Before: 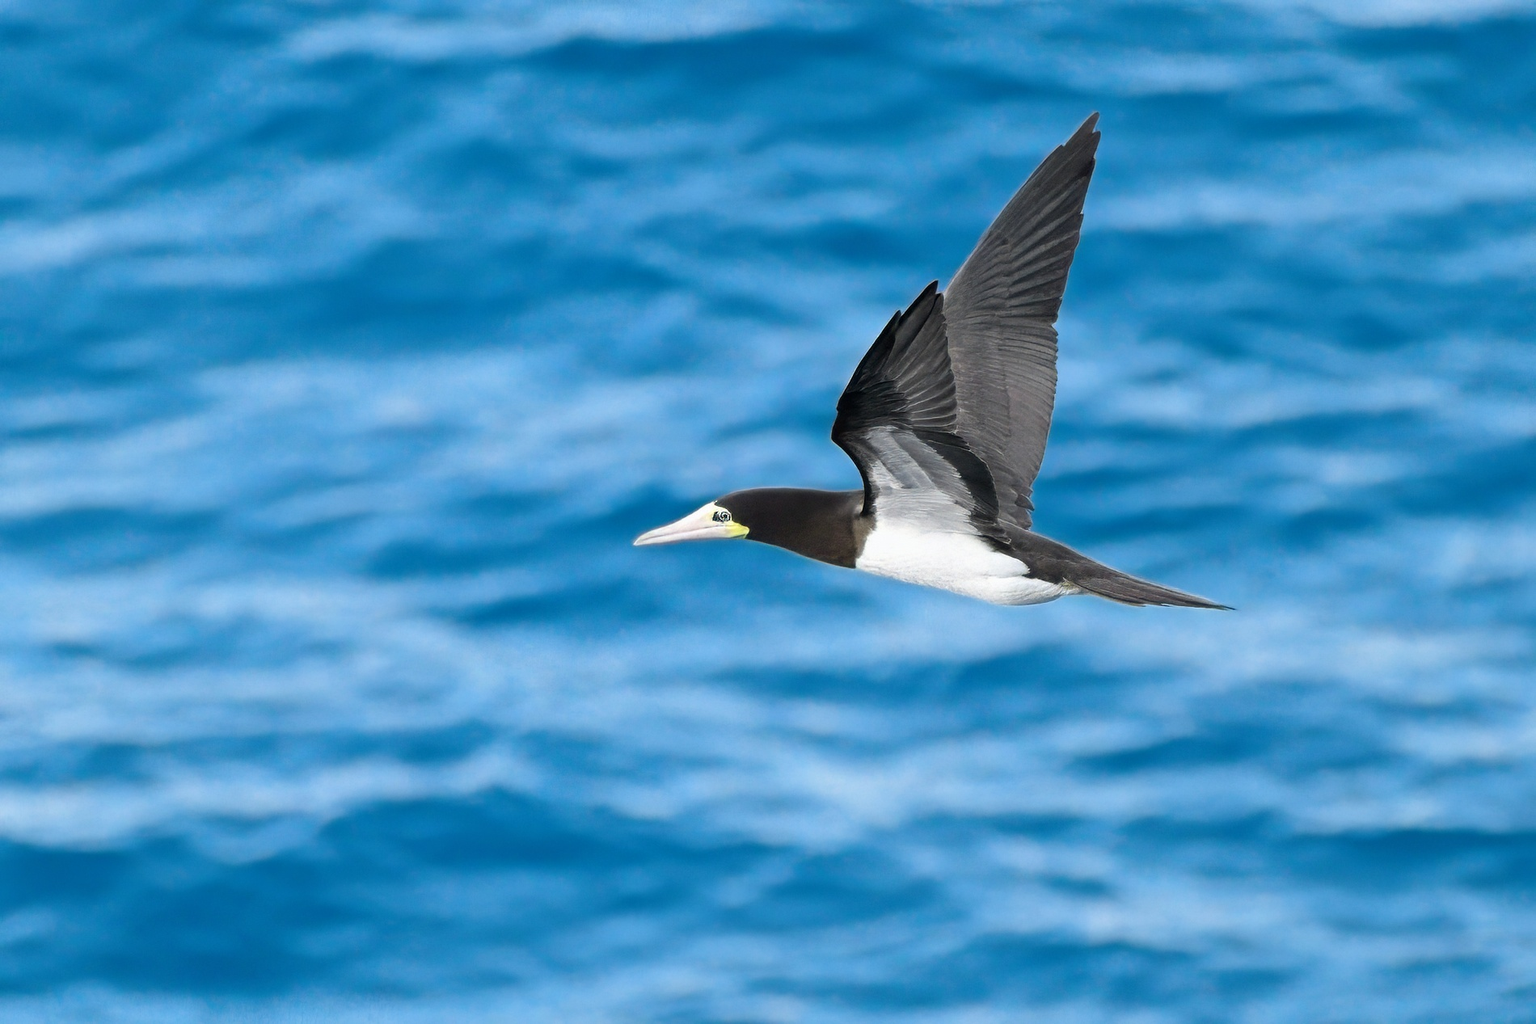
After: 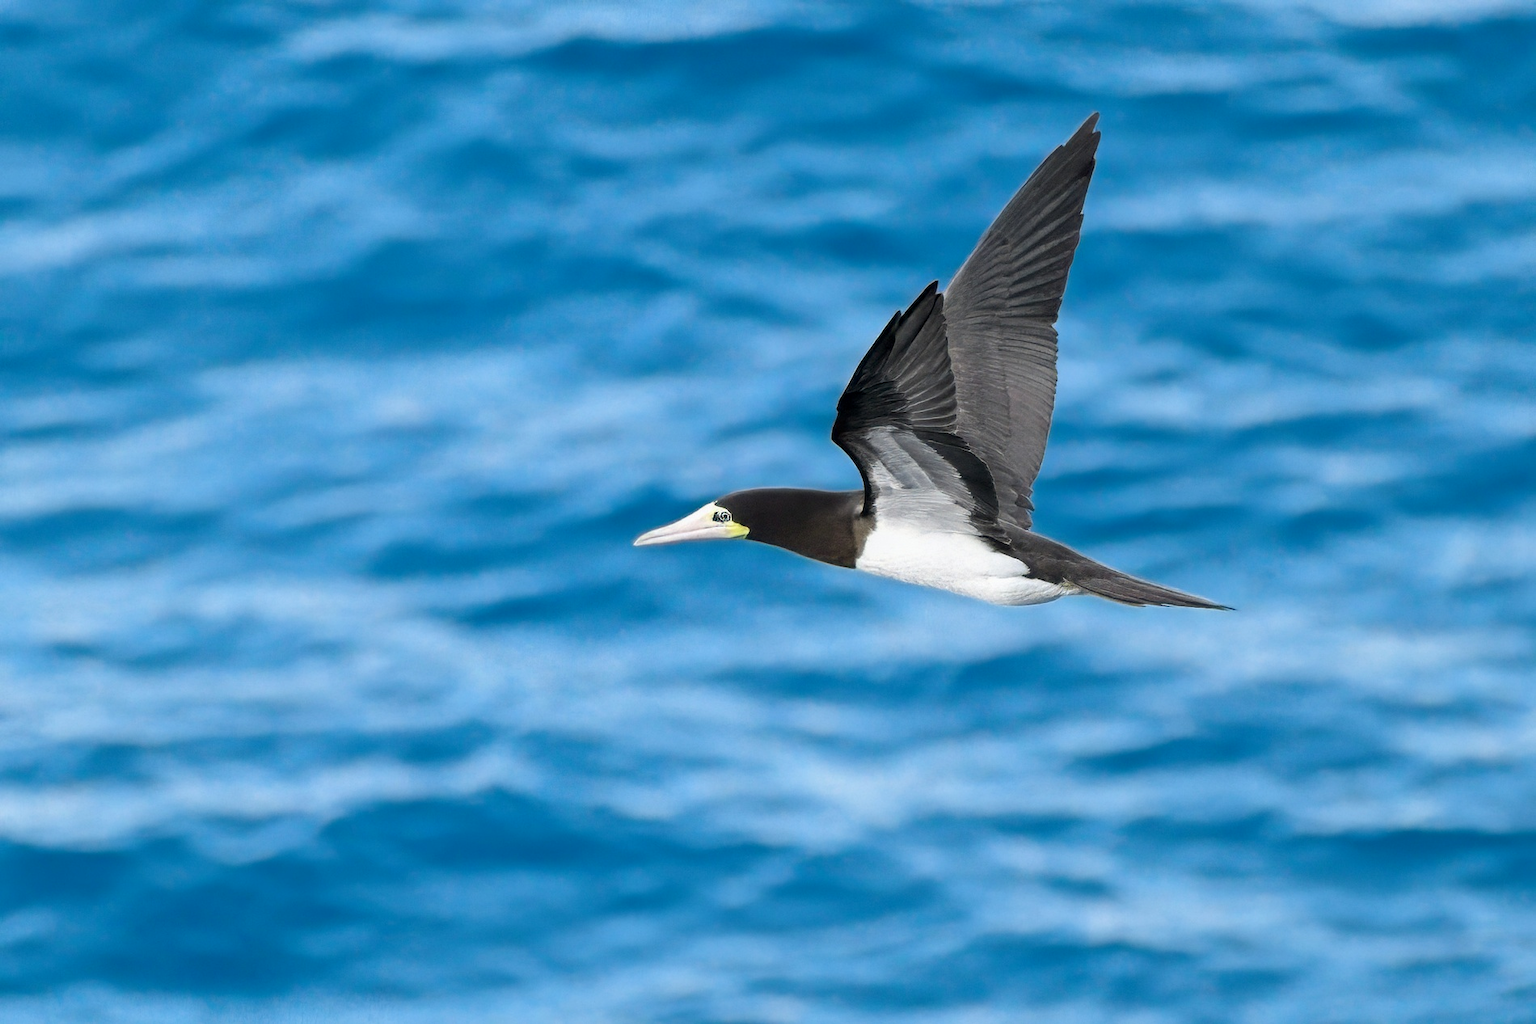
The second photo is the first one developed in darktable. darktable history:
local contrast: highlights 61%, shadows 104%, detail 107%, midtone range 0.528
